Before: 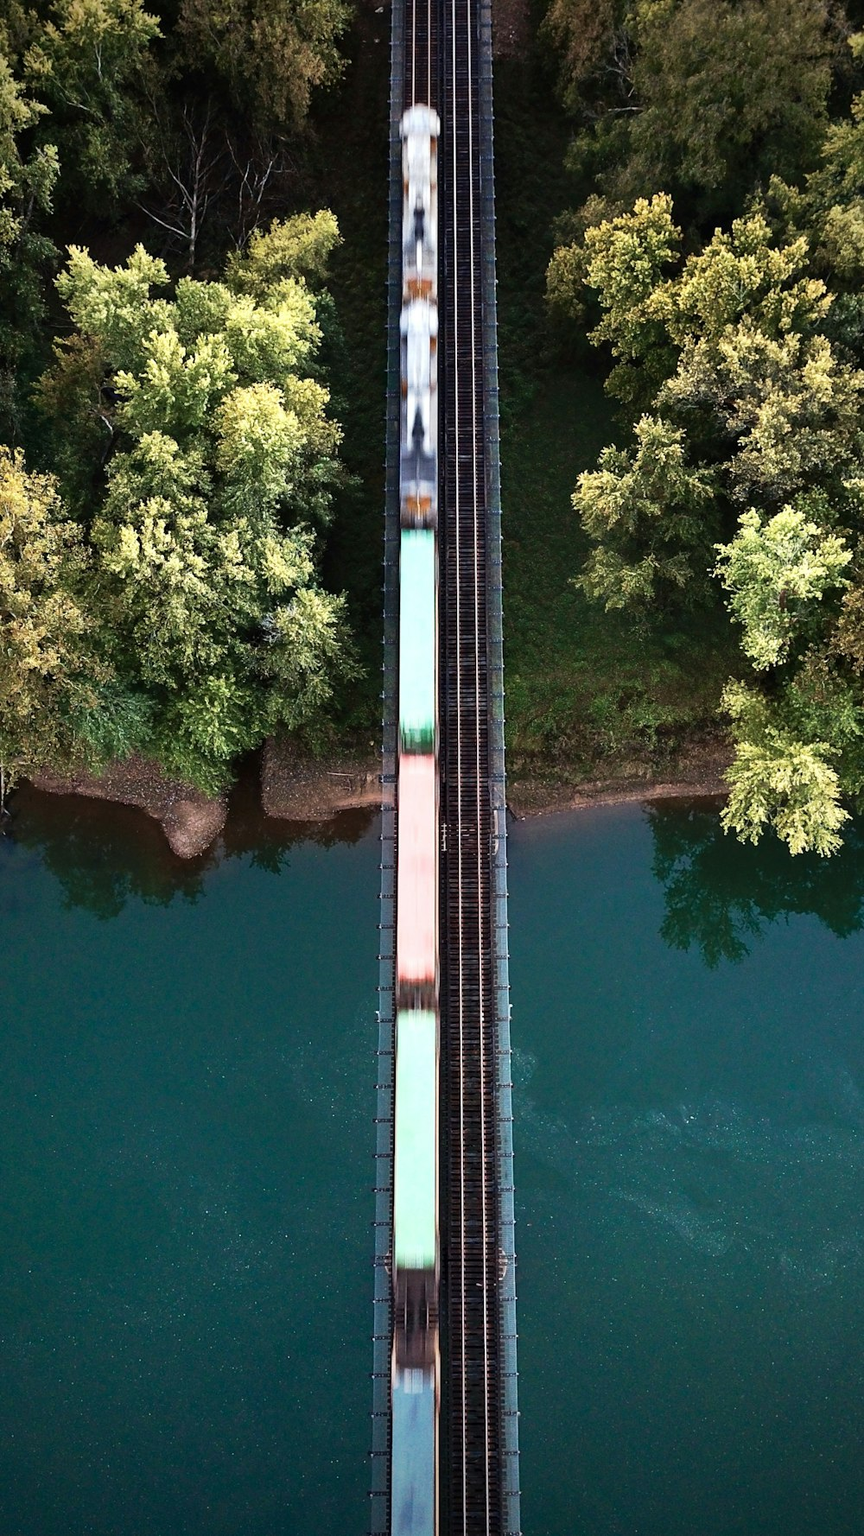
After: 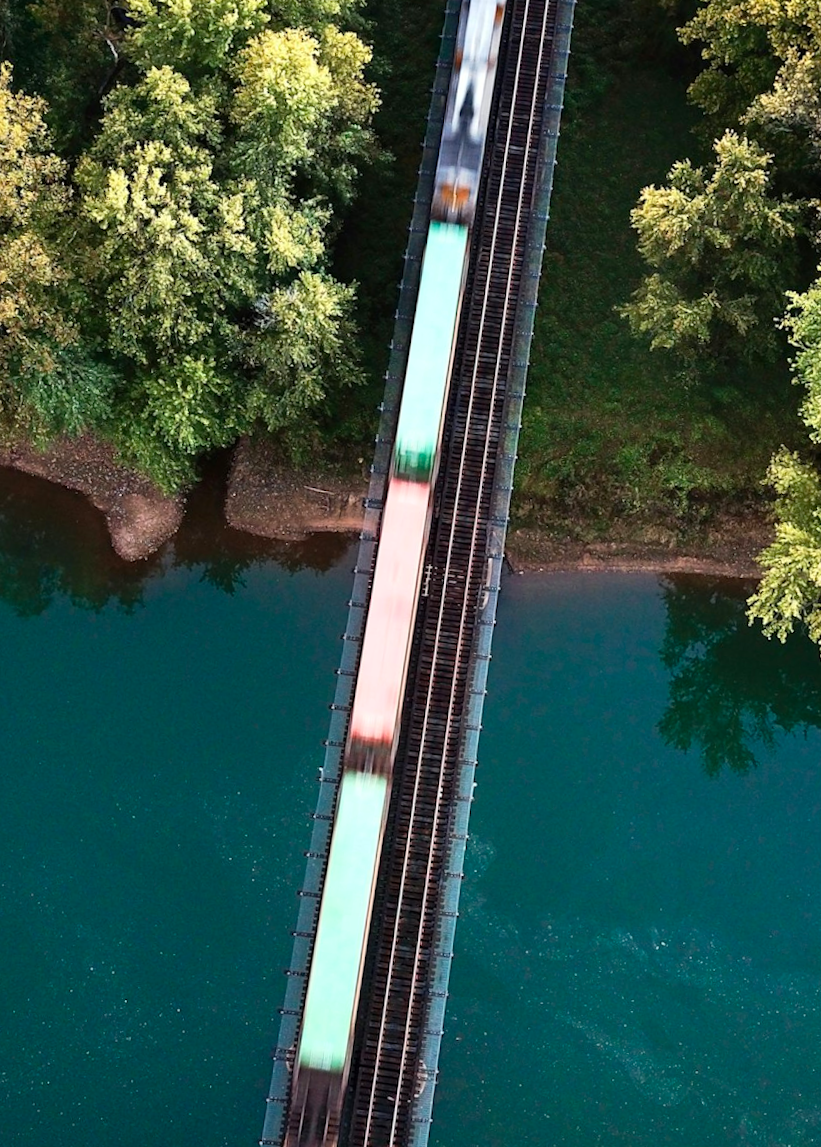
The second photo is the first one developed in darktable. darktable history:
crop and rotate: angle -3.37°, left 9.79%, top 20.73%, right 12.42%, bottom 11.82%
rotate and perspective: rotation 5.12°, automatic cropping off
